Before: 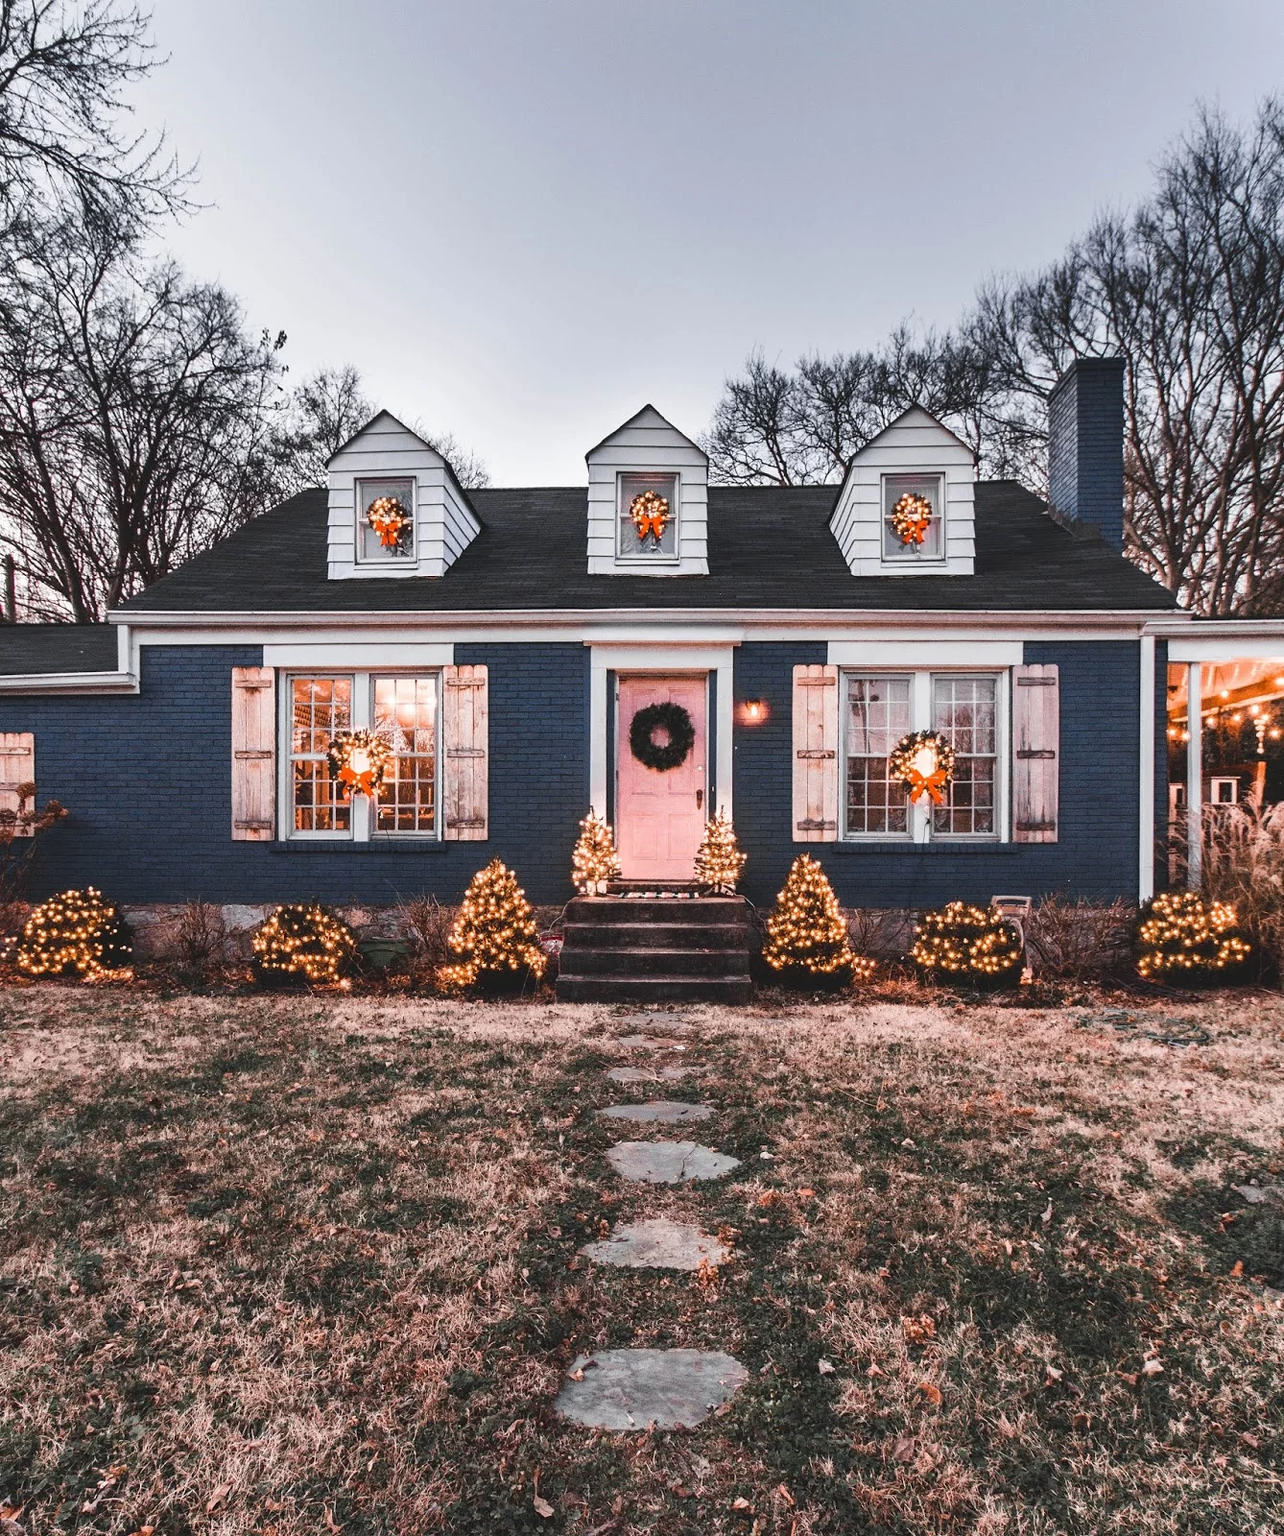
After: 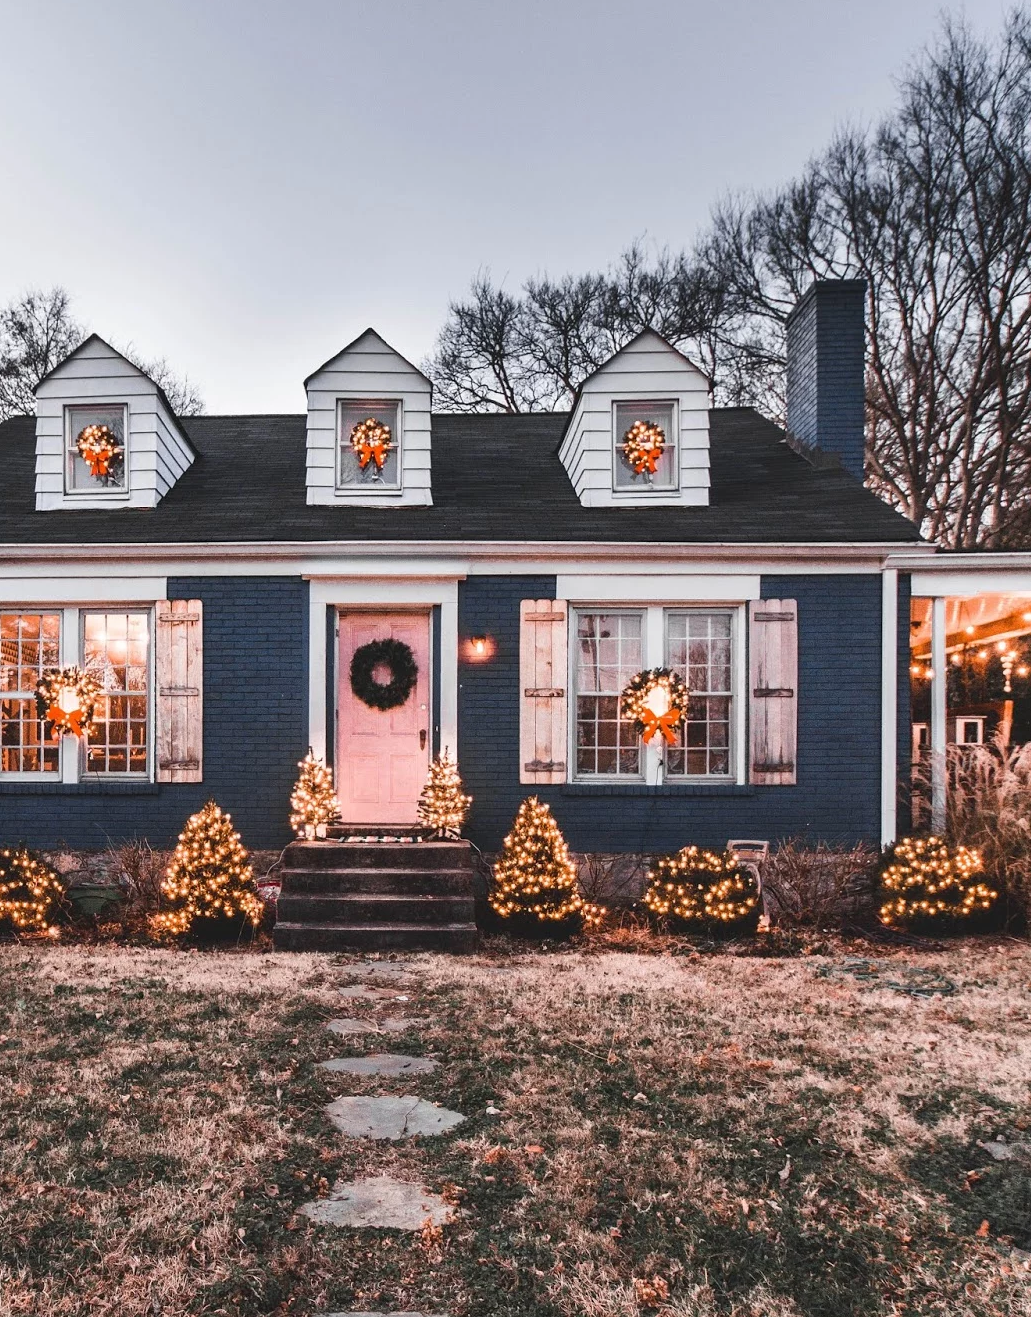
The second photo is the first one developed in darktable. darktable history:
crop: left 22.889%, top 5.834%, bottom 11.846%
